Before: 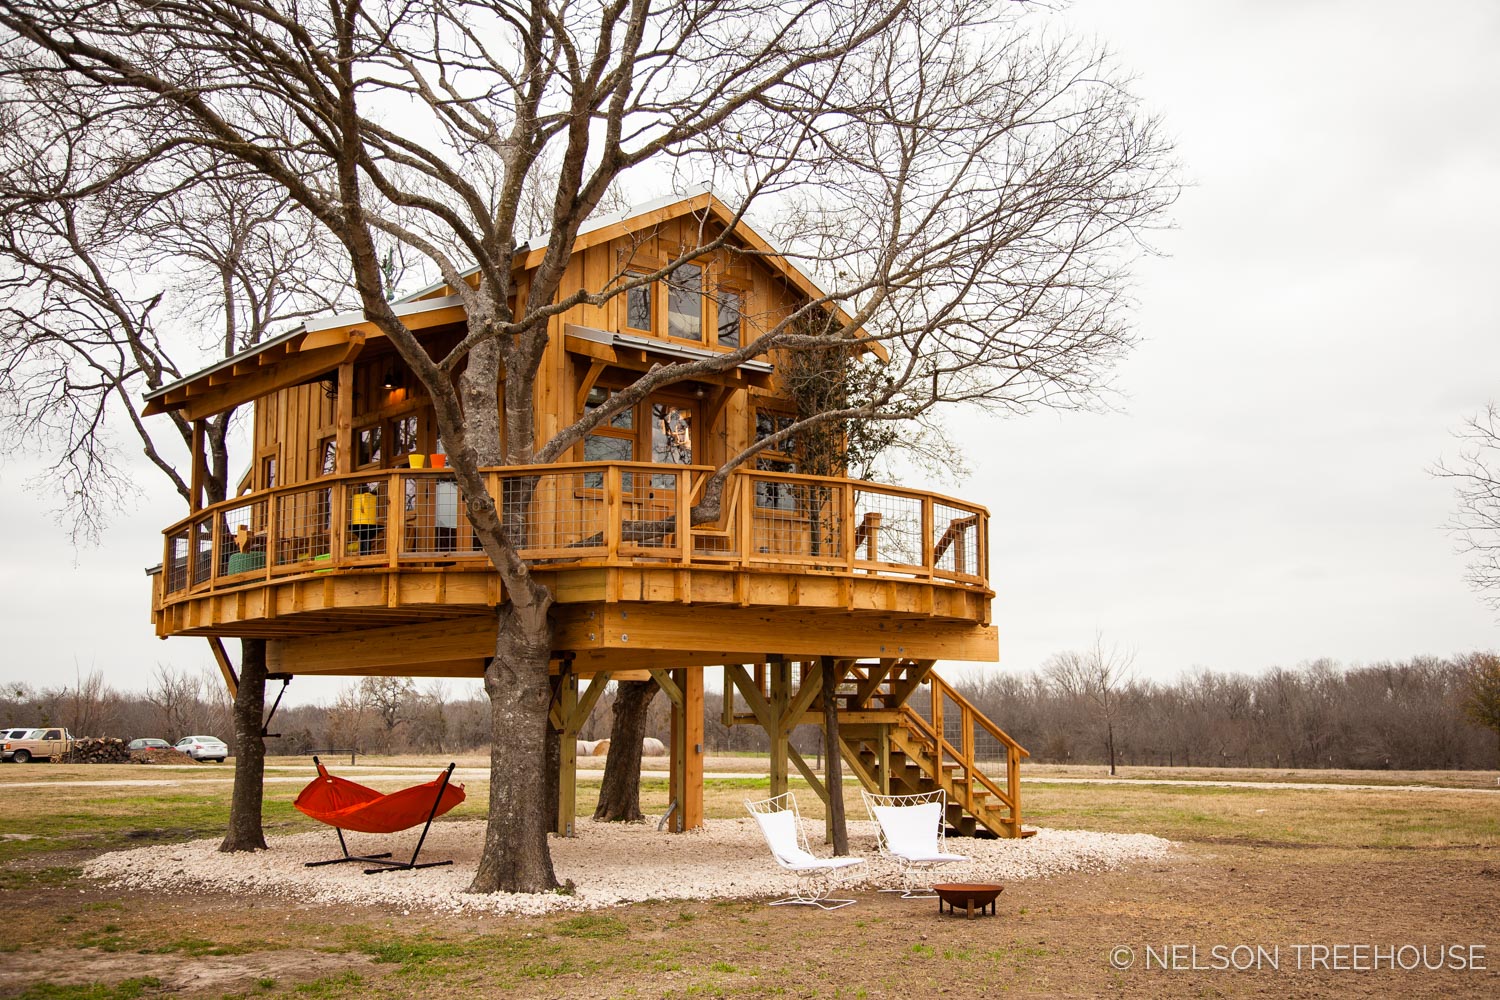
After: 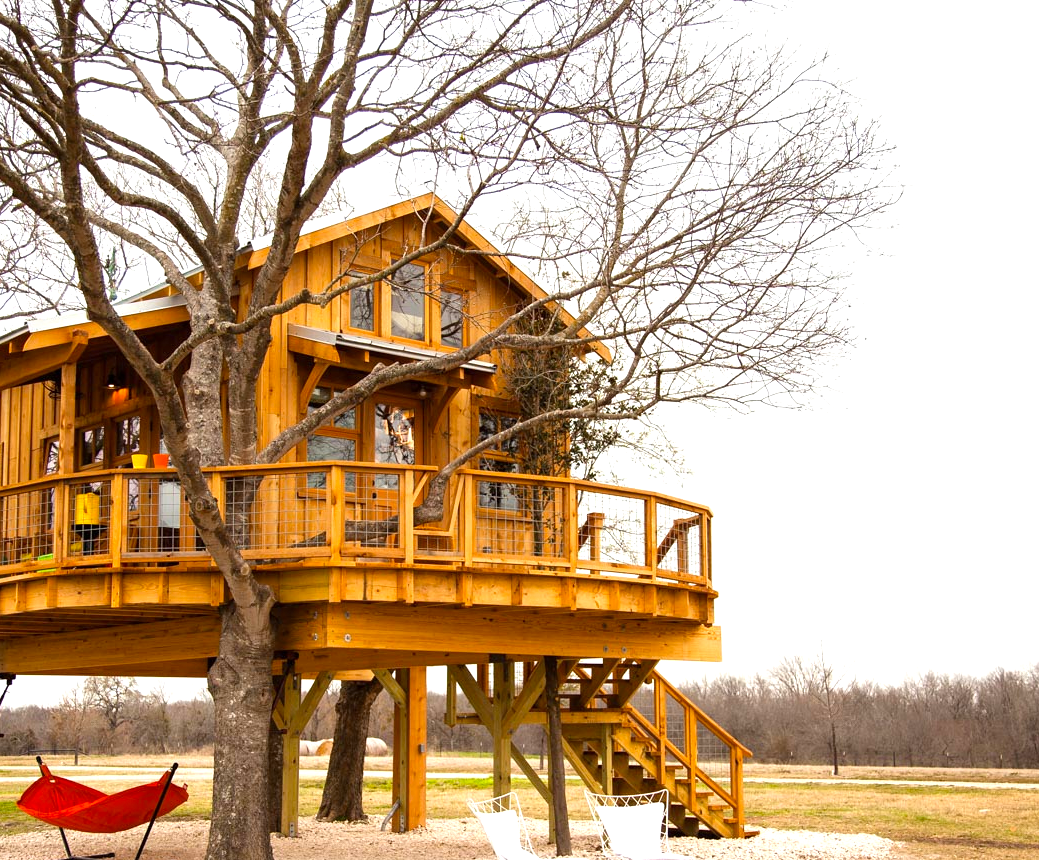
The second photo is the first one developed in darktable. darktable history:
color balance: output saturation 110%
exposure: exposure 0.564 EV, compensate highlight preservation false
crop: left 18.479%, right 12.2%, bottom 13.971%
